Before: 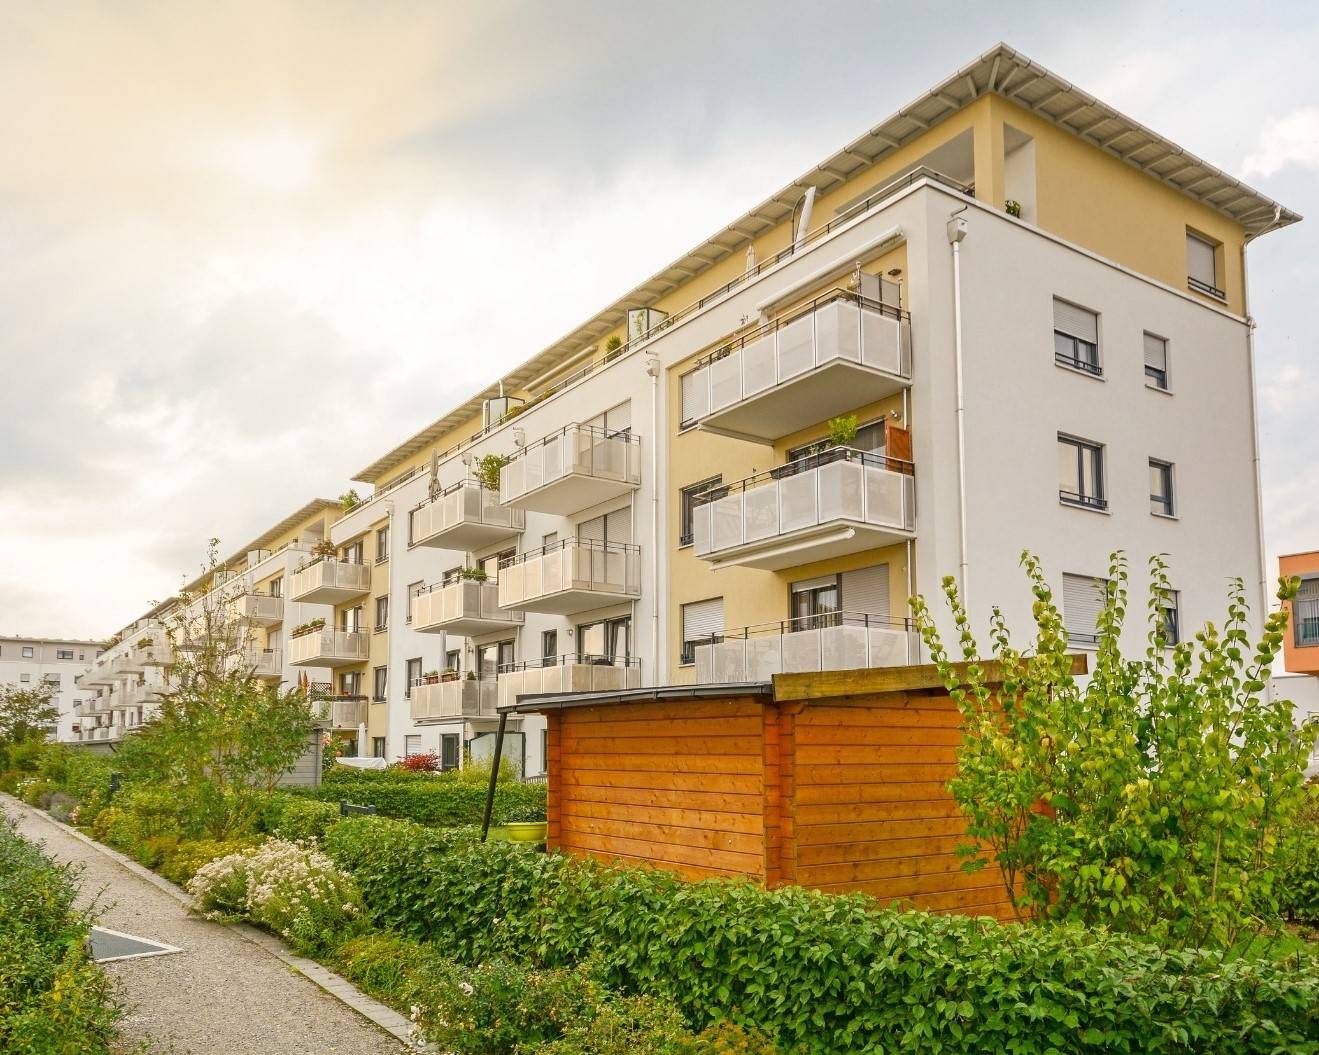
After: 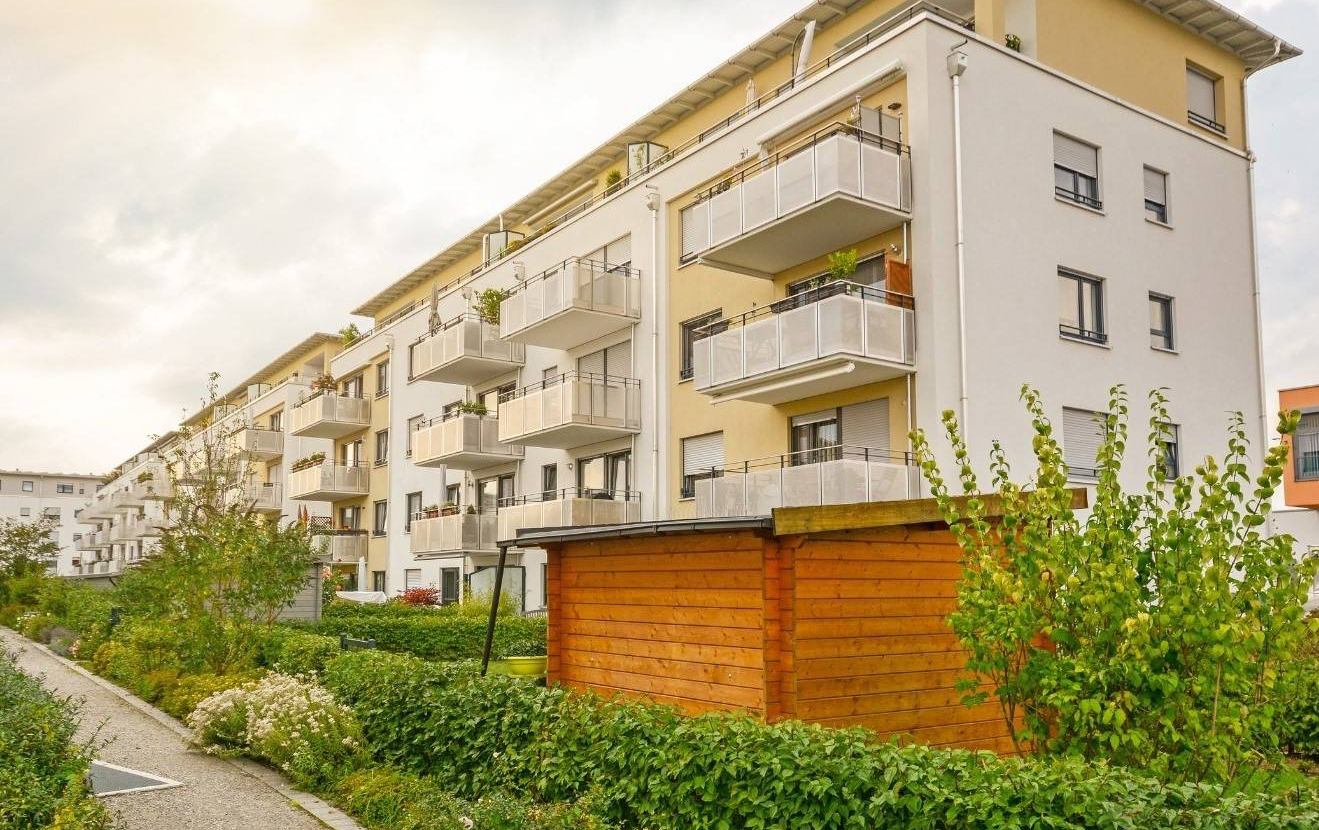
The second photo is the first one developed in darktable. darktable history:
tone equalizer: on, module defaults
crop and rotate: top 15.774%, bottom 5.506%
